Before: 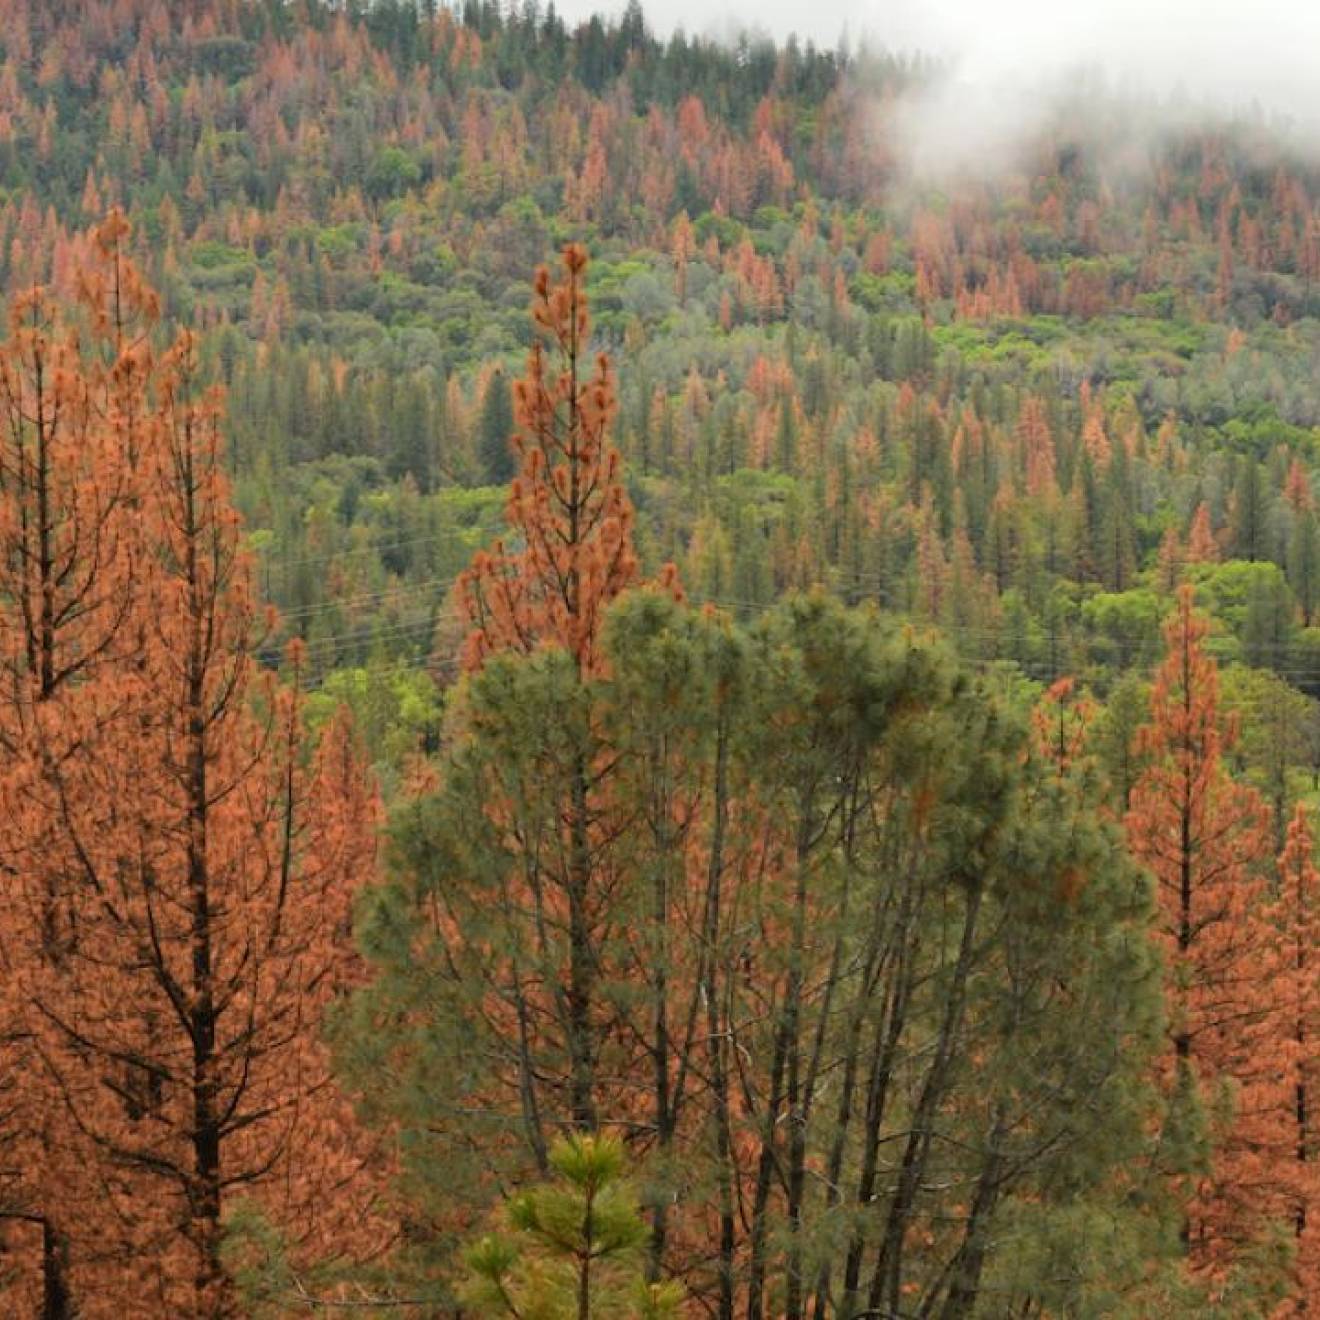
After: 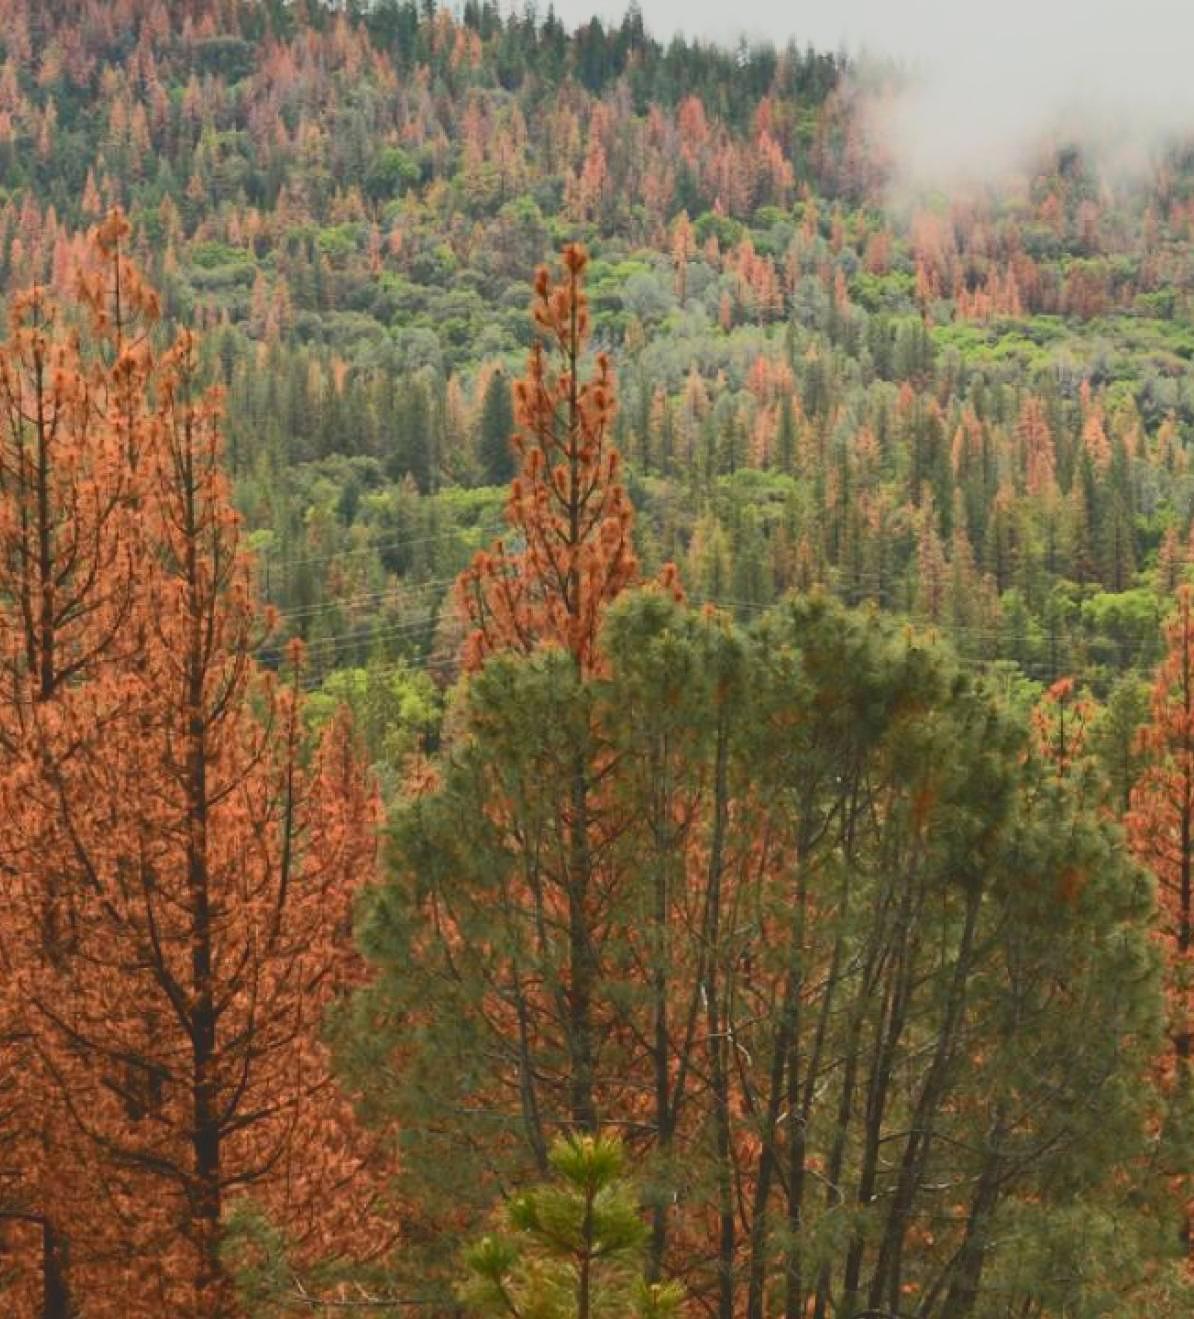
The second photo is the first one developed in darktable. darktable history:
tone curve: curves: ch0 [(0, 0.148) (0.191, 0.225) (0.39, 0.373) (0.669, 0.716) (0.847, 0.818) (1, 0.839)], color space Lab, independent channels, preserve colors none
color zones: curves: ch1 [(0.25, 0.5) (0.747, 0.71)]
crop: right 9.489%, bottom 0.042%
